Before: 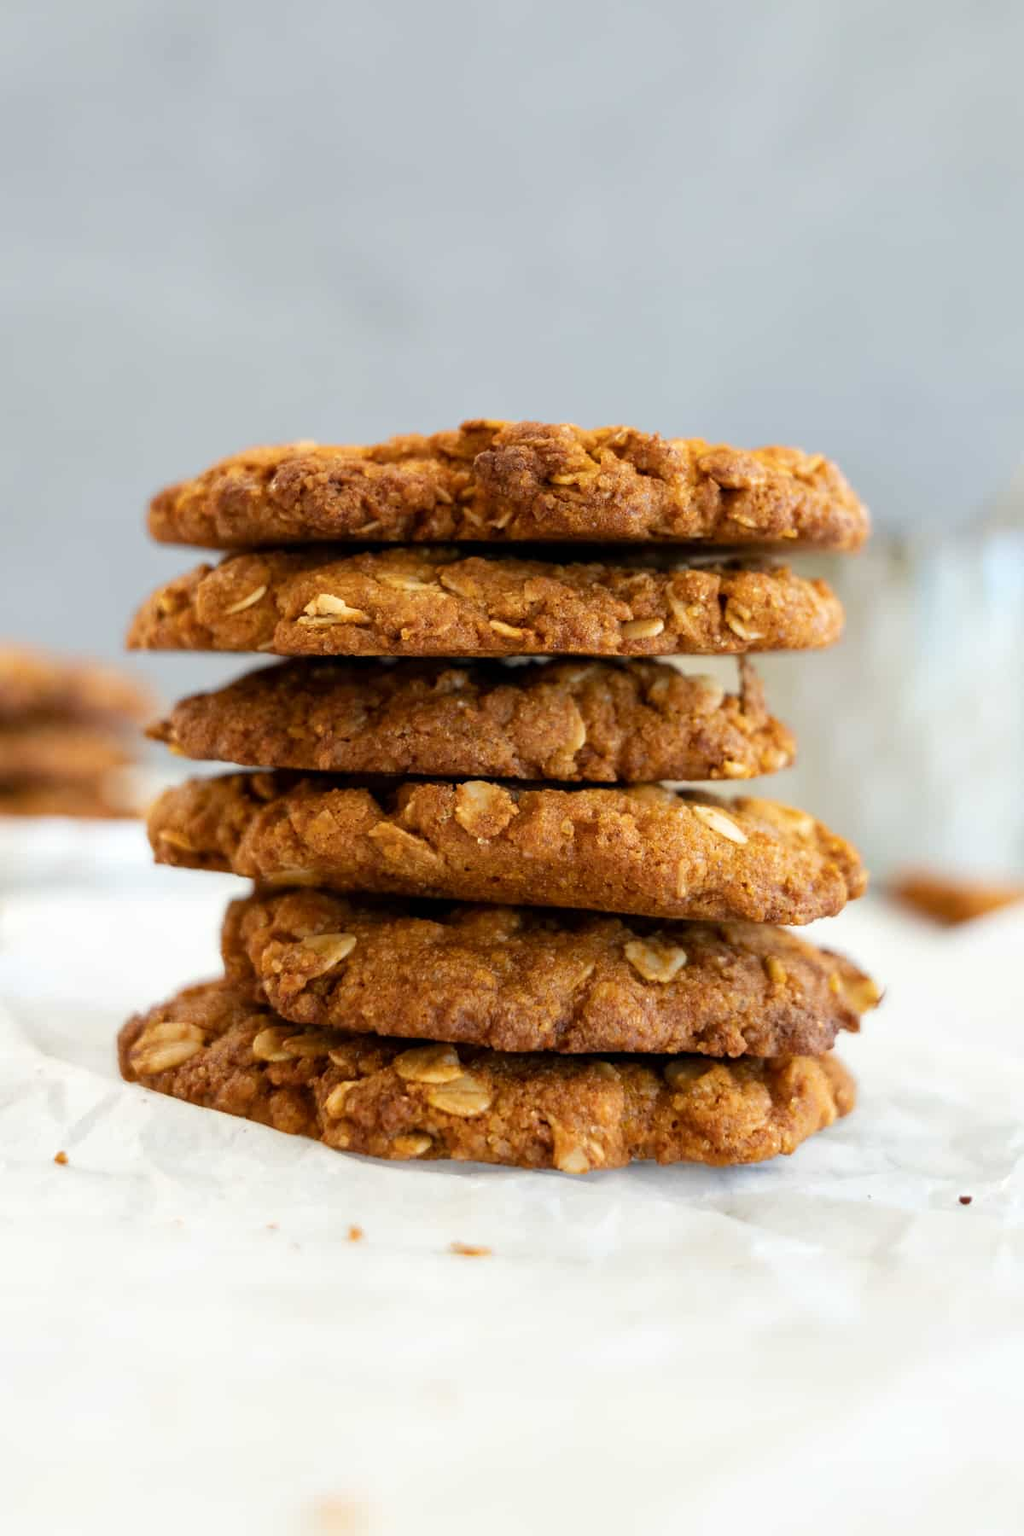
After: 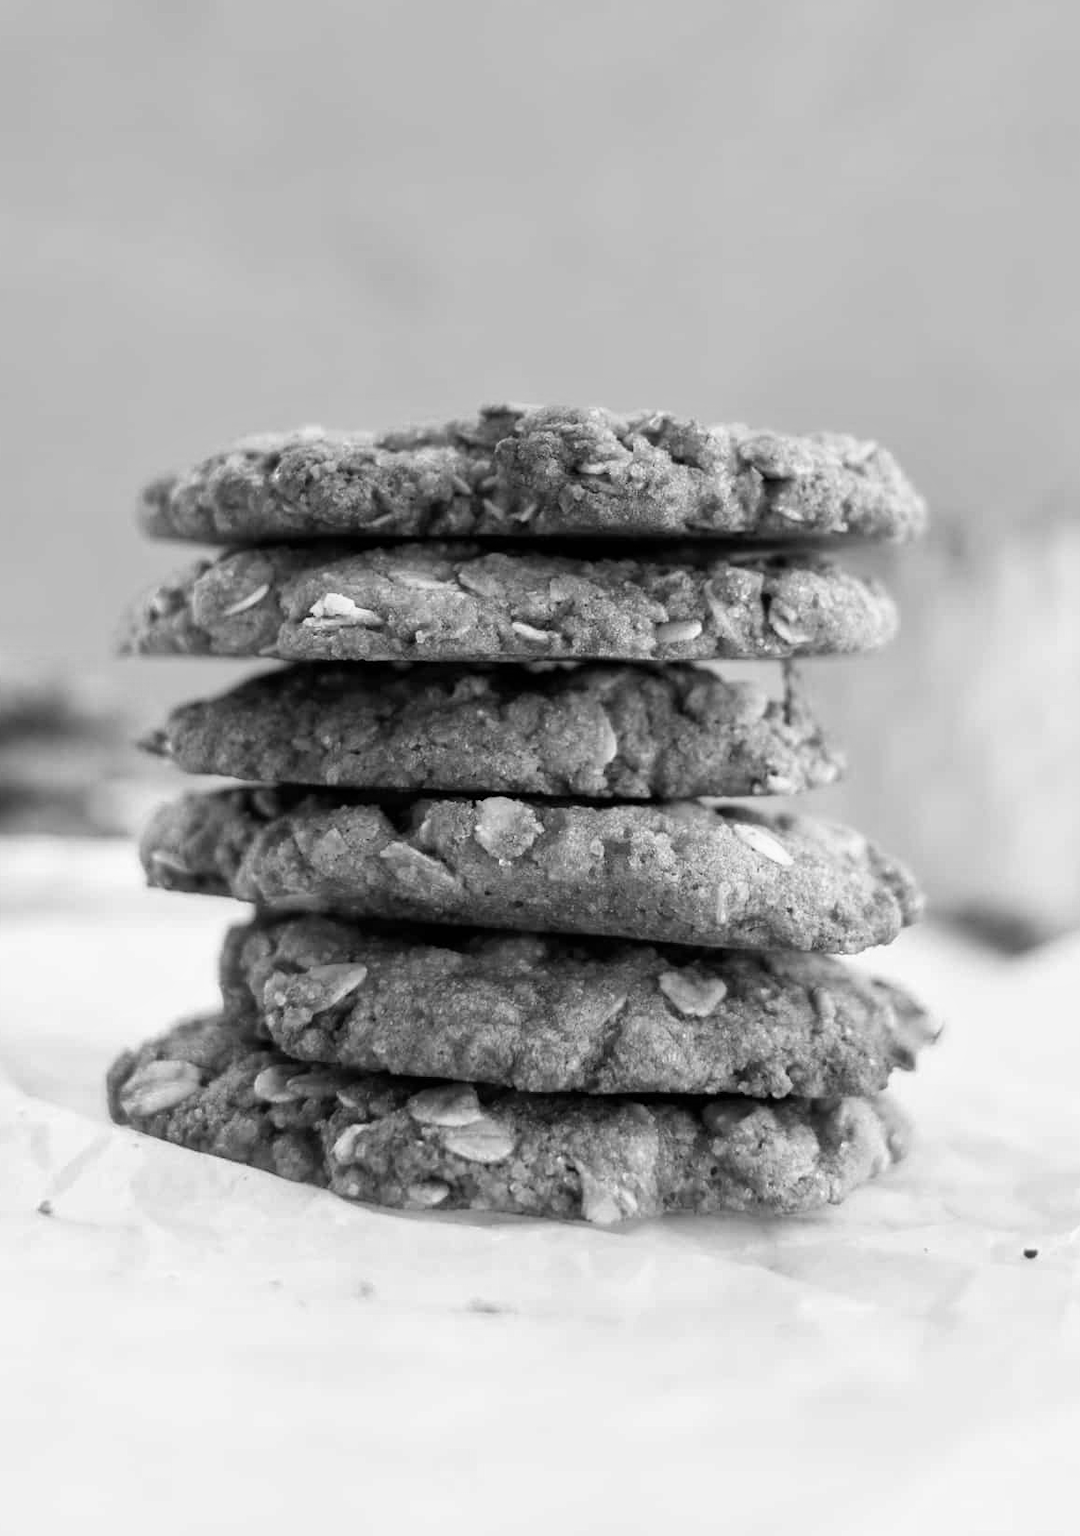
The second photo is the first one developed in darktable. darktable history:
crop: left 1.964%, top 3.251%, right 1.122%, bottom 4.933%
color zones: curves: ch0 [(0, 0.447) (0.184, 0.543) (0.323, 0.476) (0.429, 0.445) (0.571, 0.443) (0.714, 0.451) (0.857, 0.452) (1, 0.447)]; ch1 [(0, 0.464) (0.176, 0.46) (0.287, 0.177) (0.429, 0.002) (0.571, 0) (0.714, 0) (0.857, 0) (1, 0.464)], mix 20%
monochrome: a 32, b 64, size 2.3
